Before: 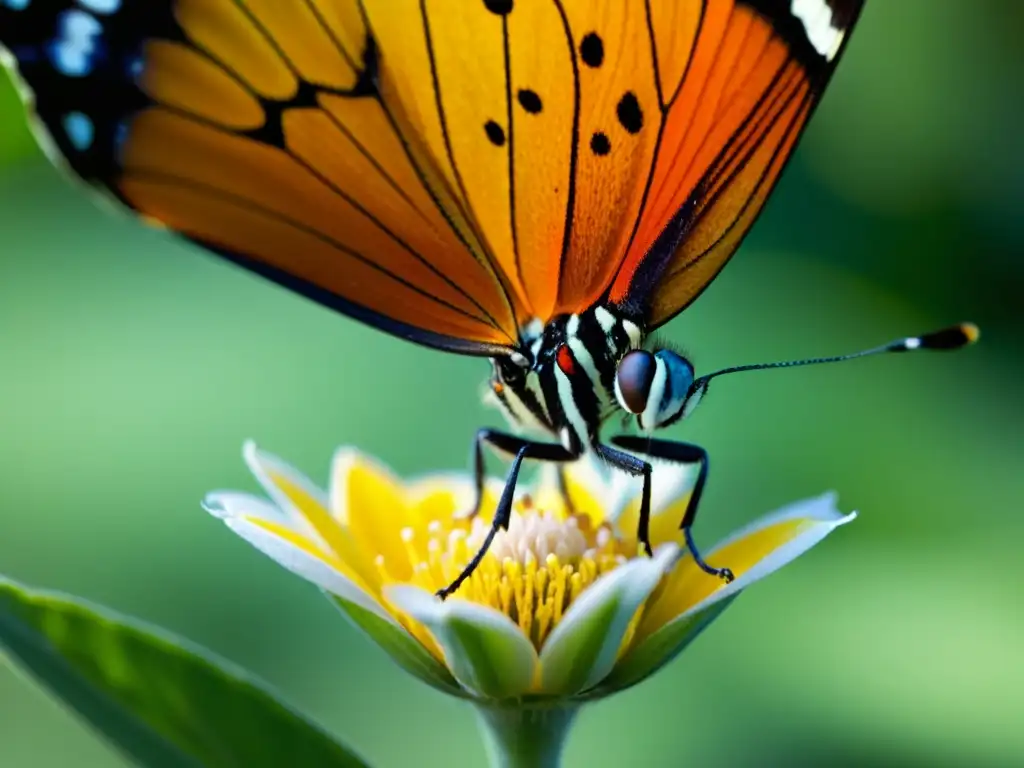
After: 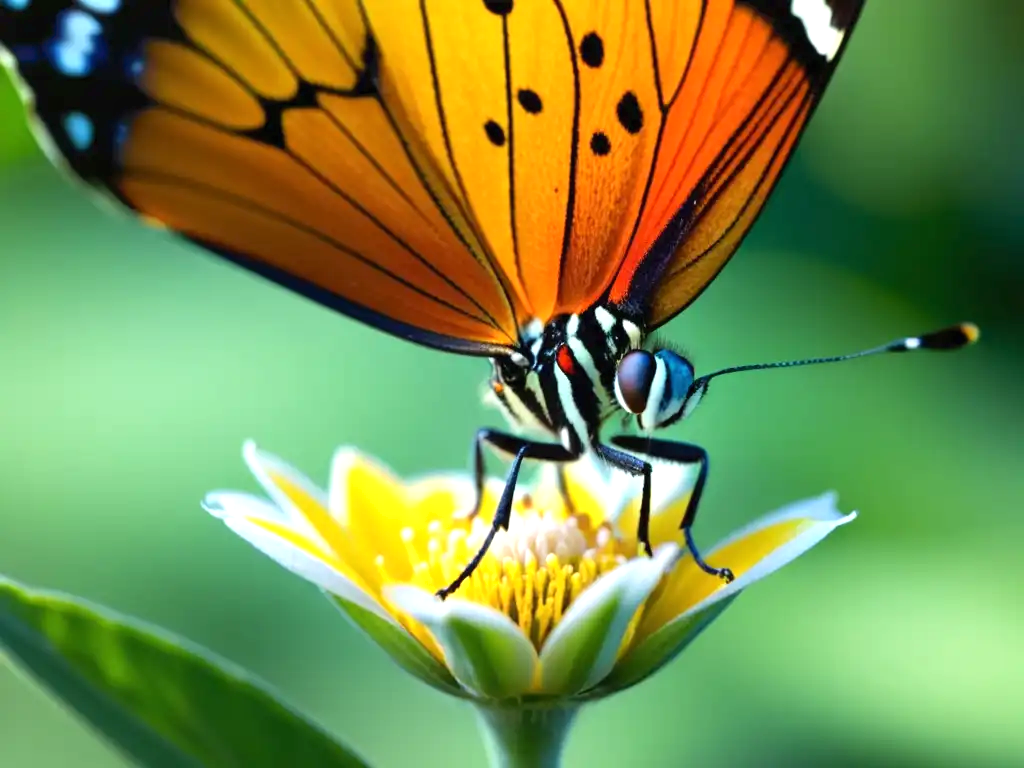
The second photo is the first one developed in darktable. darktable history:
shadows and highlights: shadows 62.32, white point adjustment 0.412, highlights -33.33, compress 83.92%
exposure: black level correction 0, exposure 0.499 EV, compensate highlight preservation false
